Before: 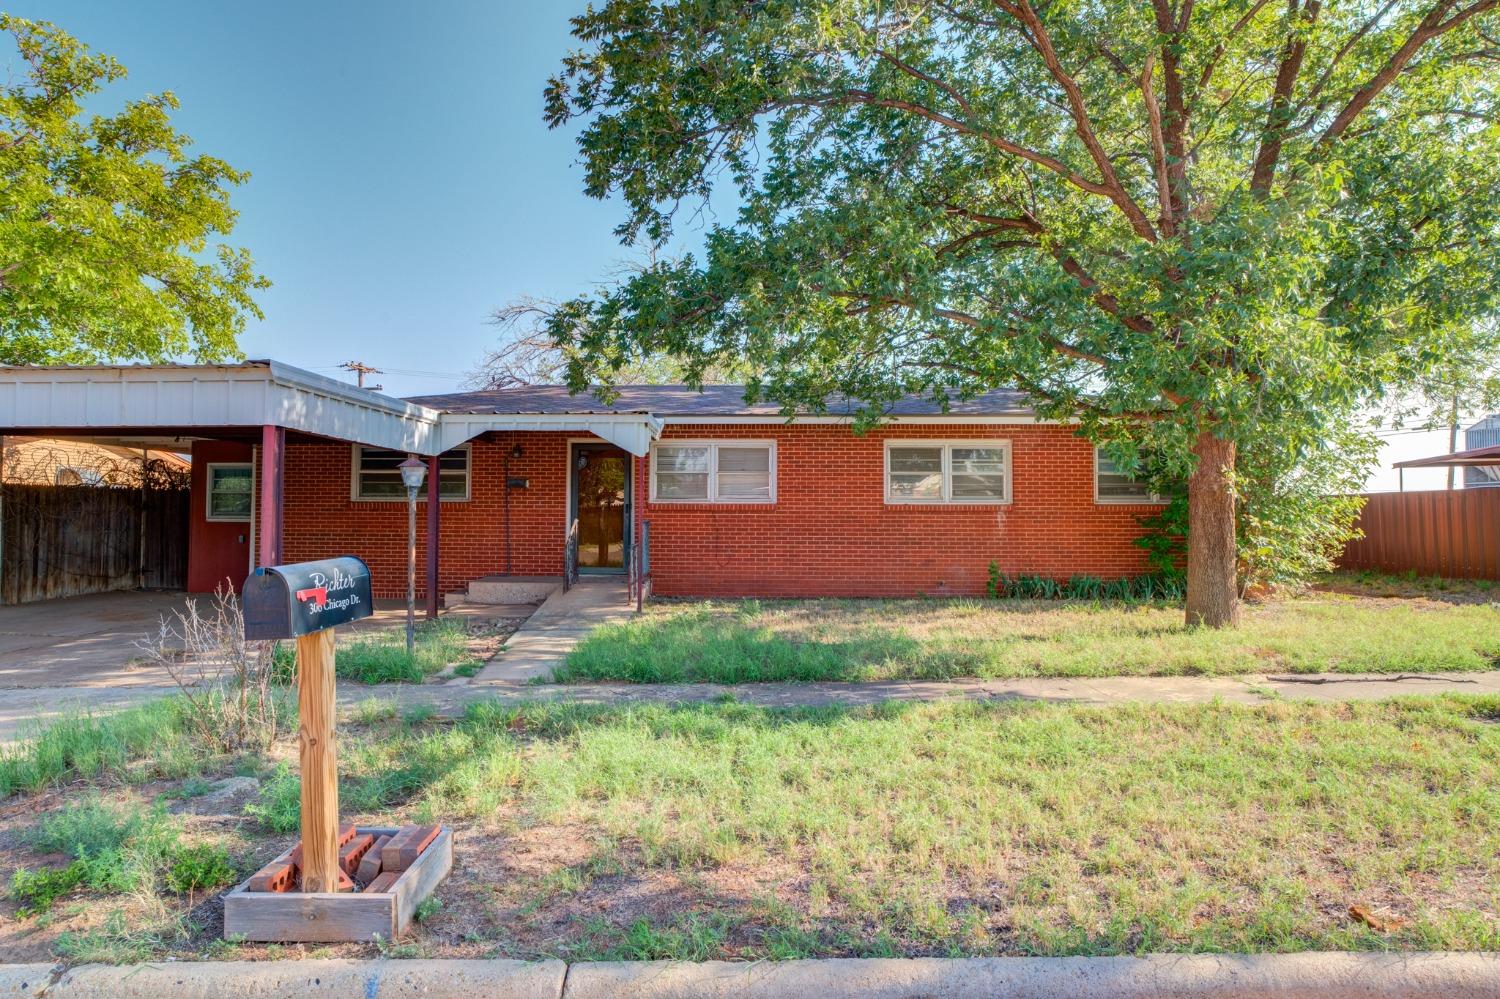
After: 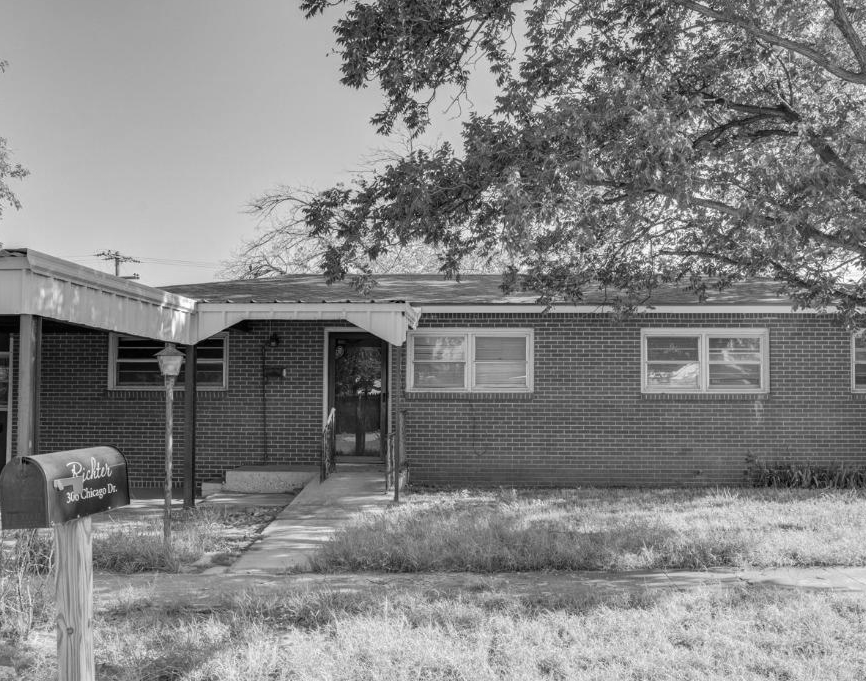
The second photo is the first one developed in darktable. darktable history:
monochrome: on, module defaults
crop: left 16.202%, top 11.208%, right 26.045%, bottom 20.557%
contrast brightness saturation: saturation -0.05
